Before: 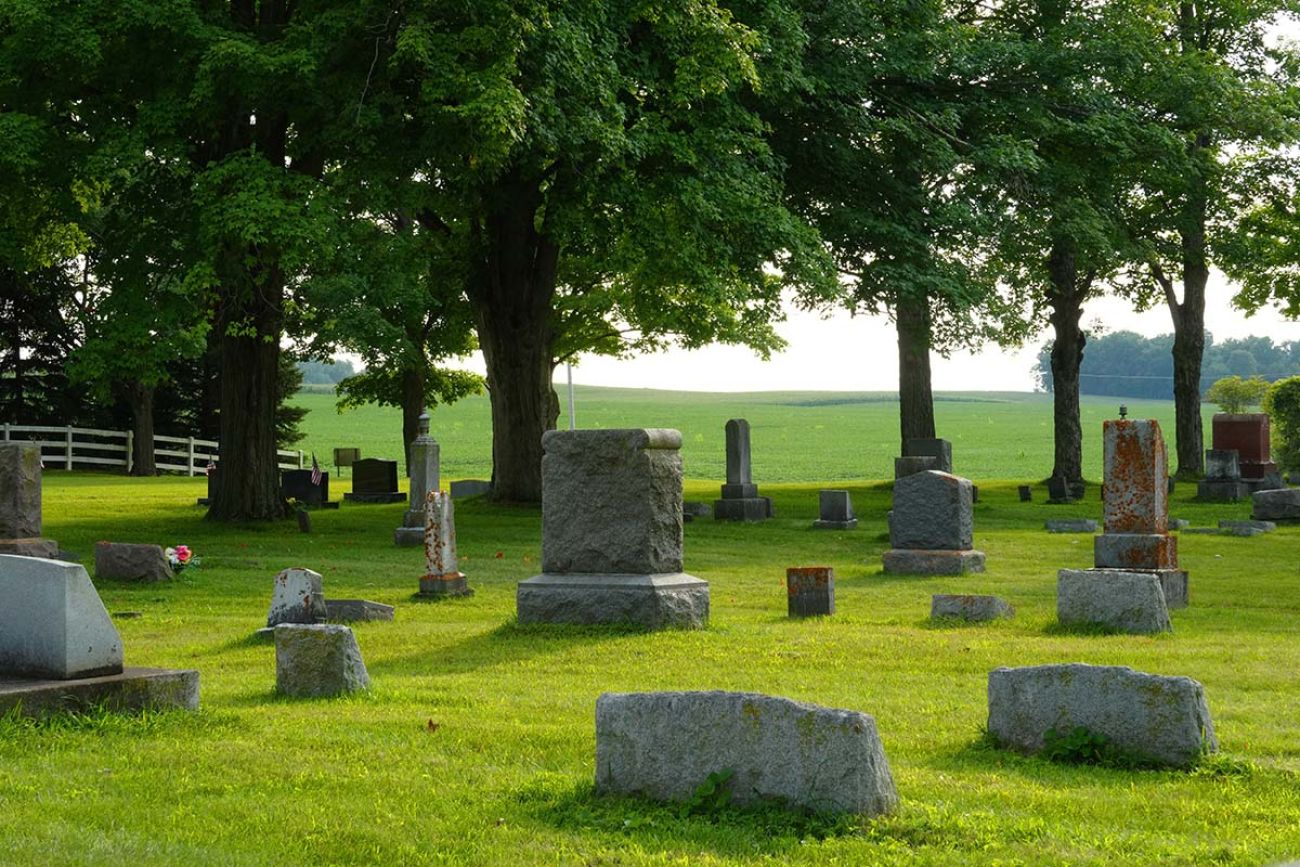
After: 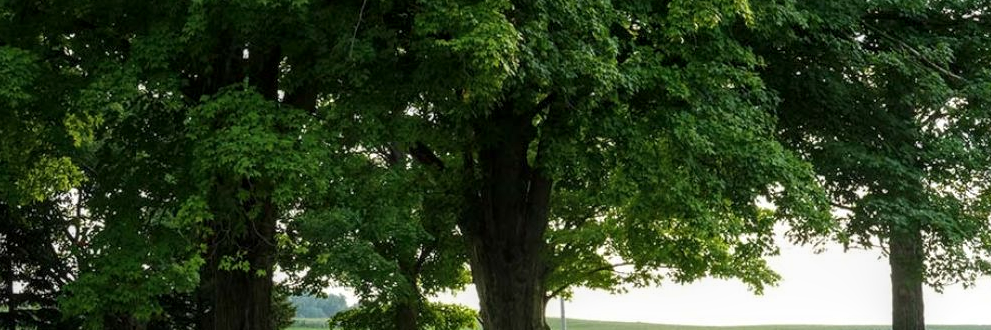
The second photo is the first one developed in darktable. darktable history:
exposure: compensate exposure bias true, compensate highlight preservation false
white balance: emerald 1
crop: left 0.579%, top 7.627%, right 23.167%, bottom 54.275%
local contrast: on, module defaults
